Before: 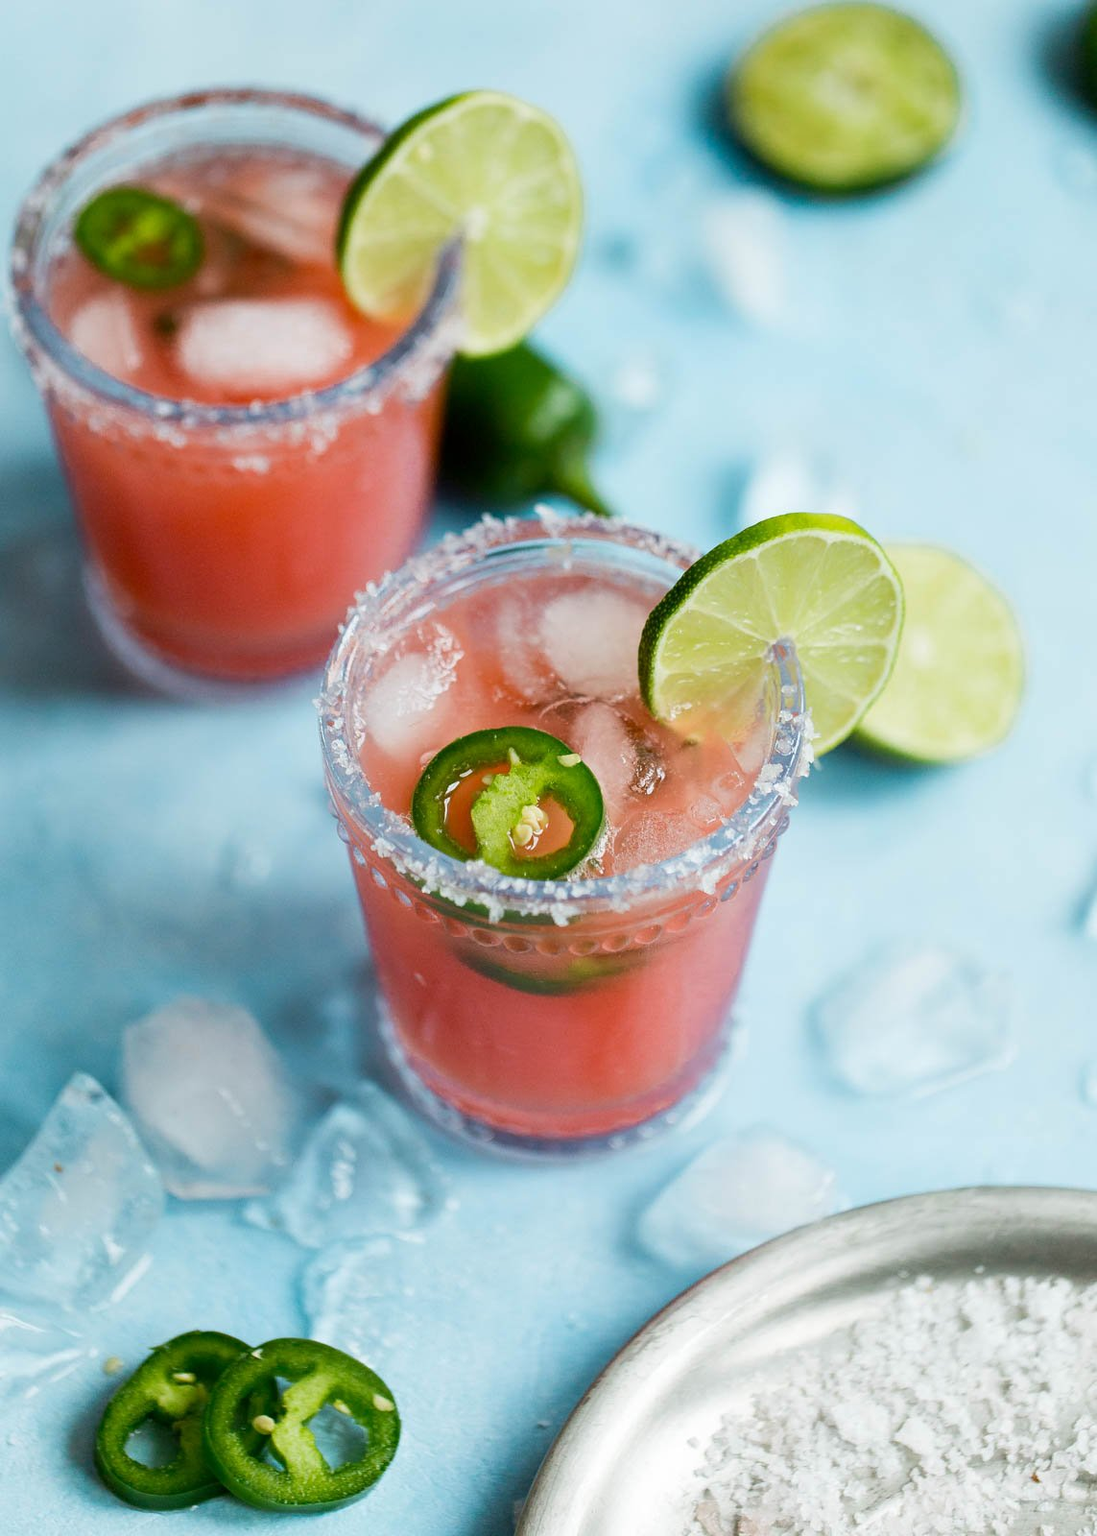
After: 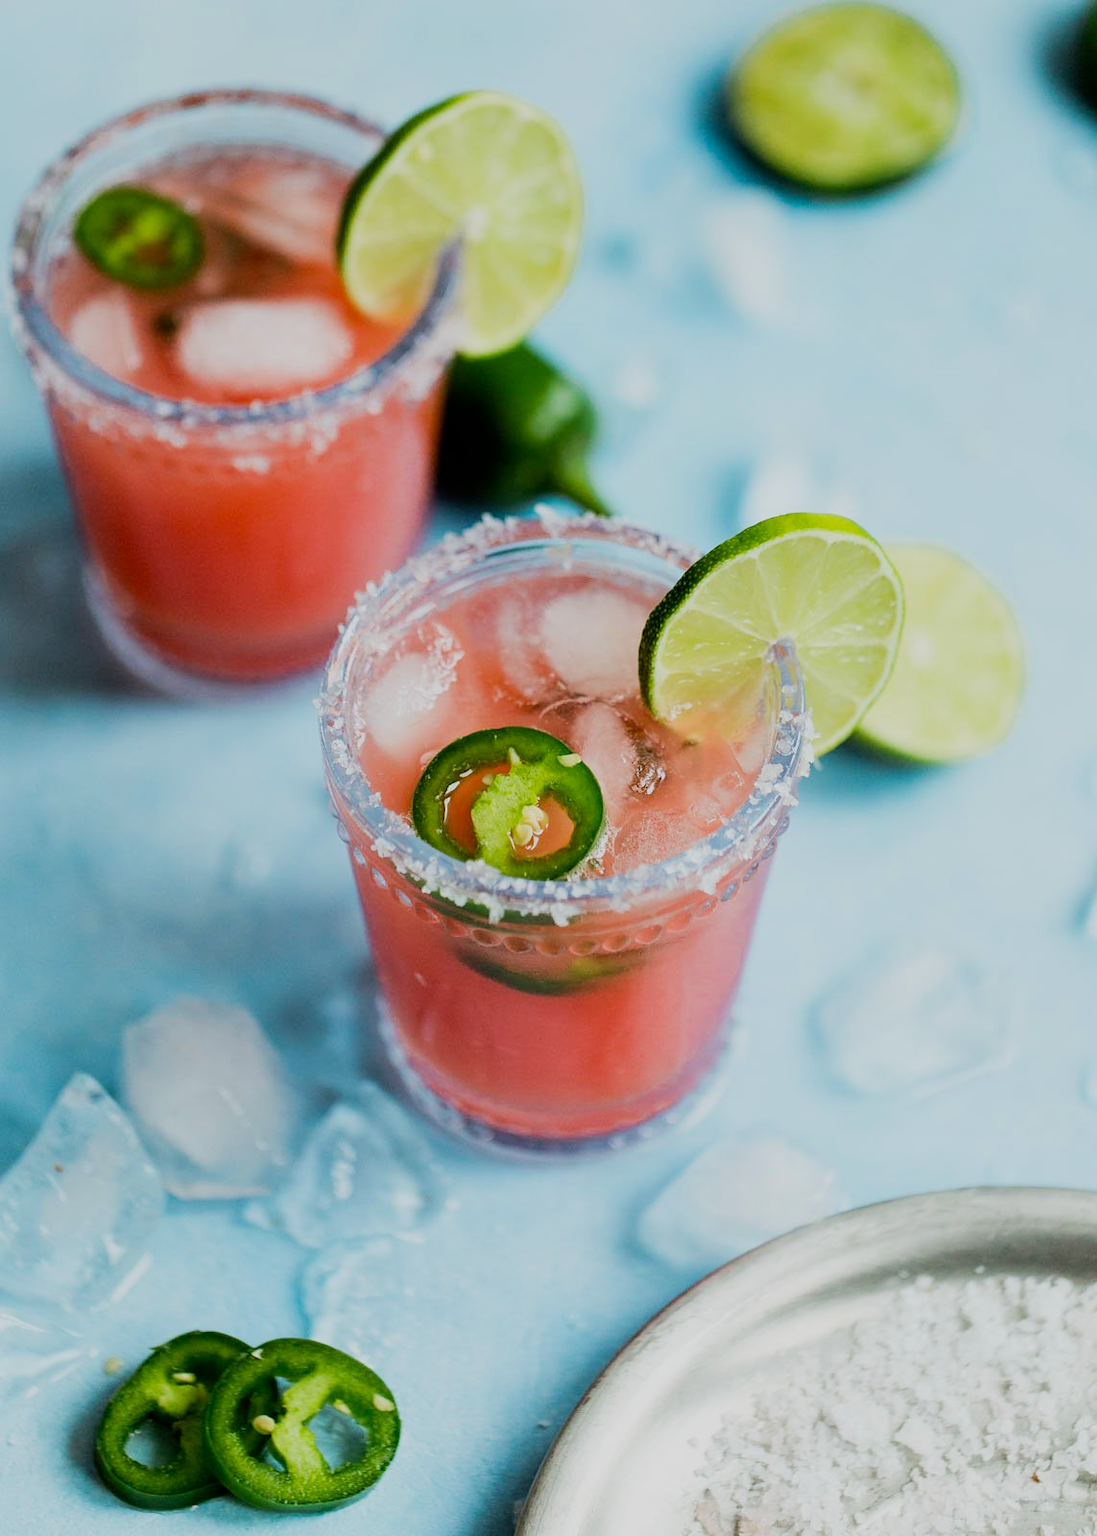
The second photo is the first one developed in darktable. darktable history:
contrast brightness saturation: contrast 0.04, saturation 0.07
filmic rgb: black relative exposure -7.65 EV, white relative exposure 4.56 EV, hardness 3.61, contrast 1.106
